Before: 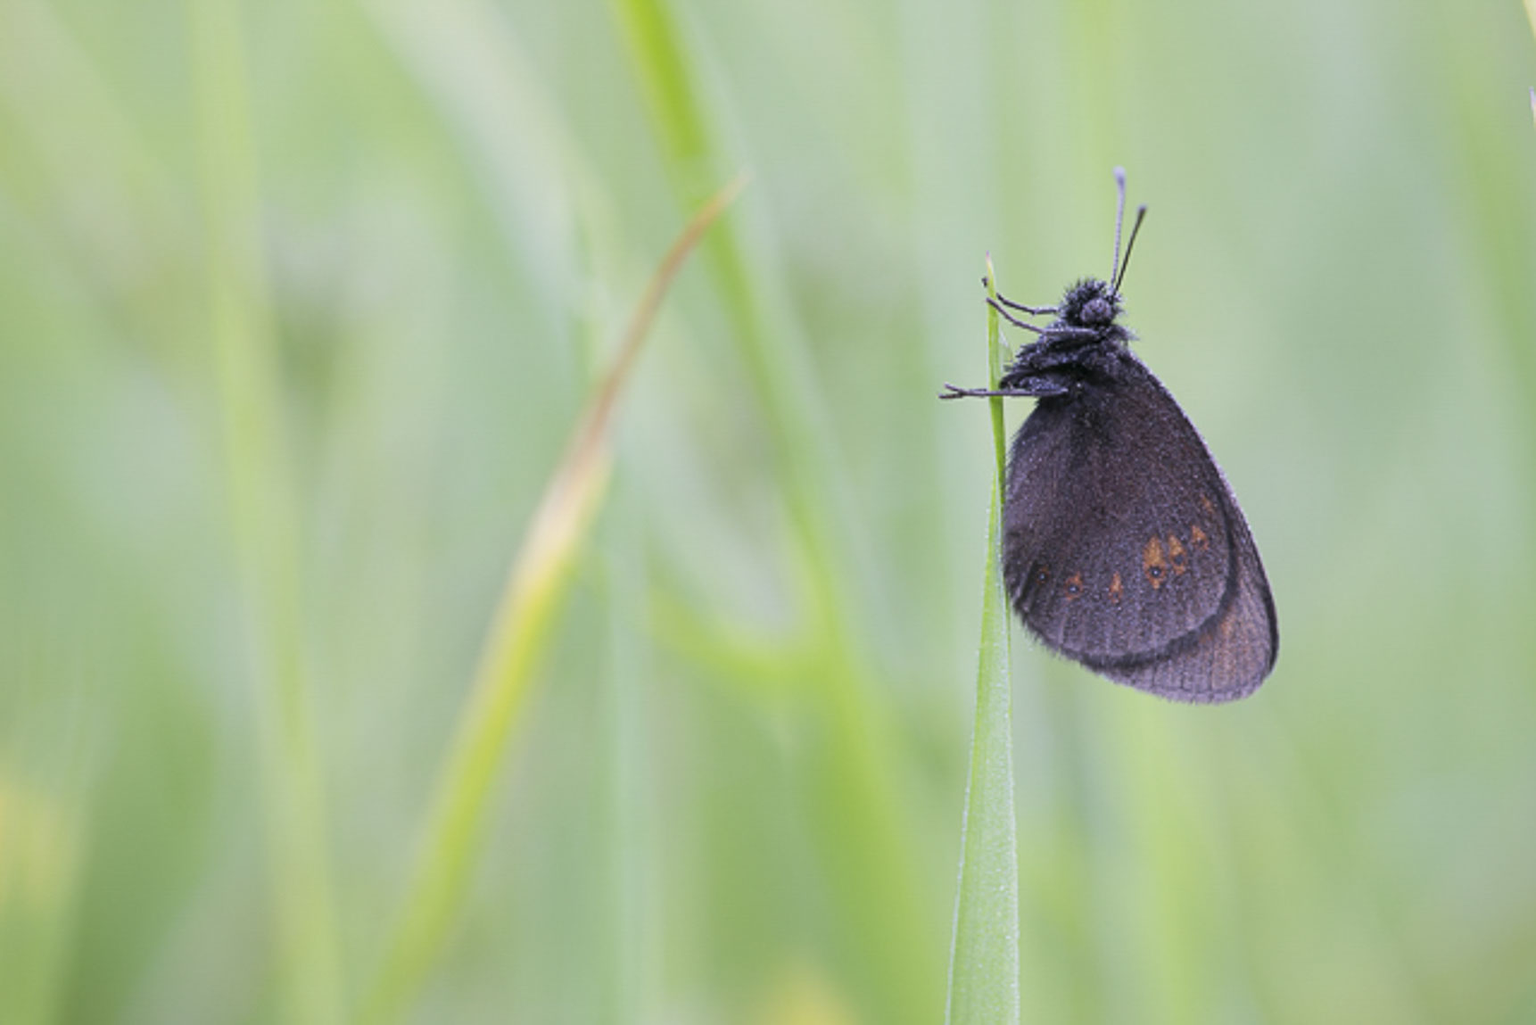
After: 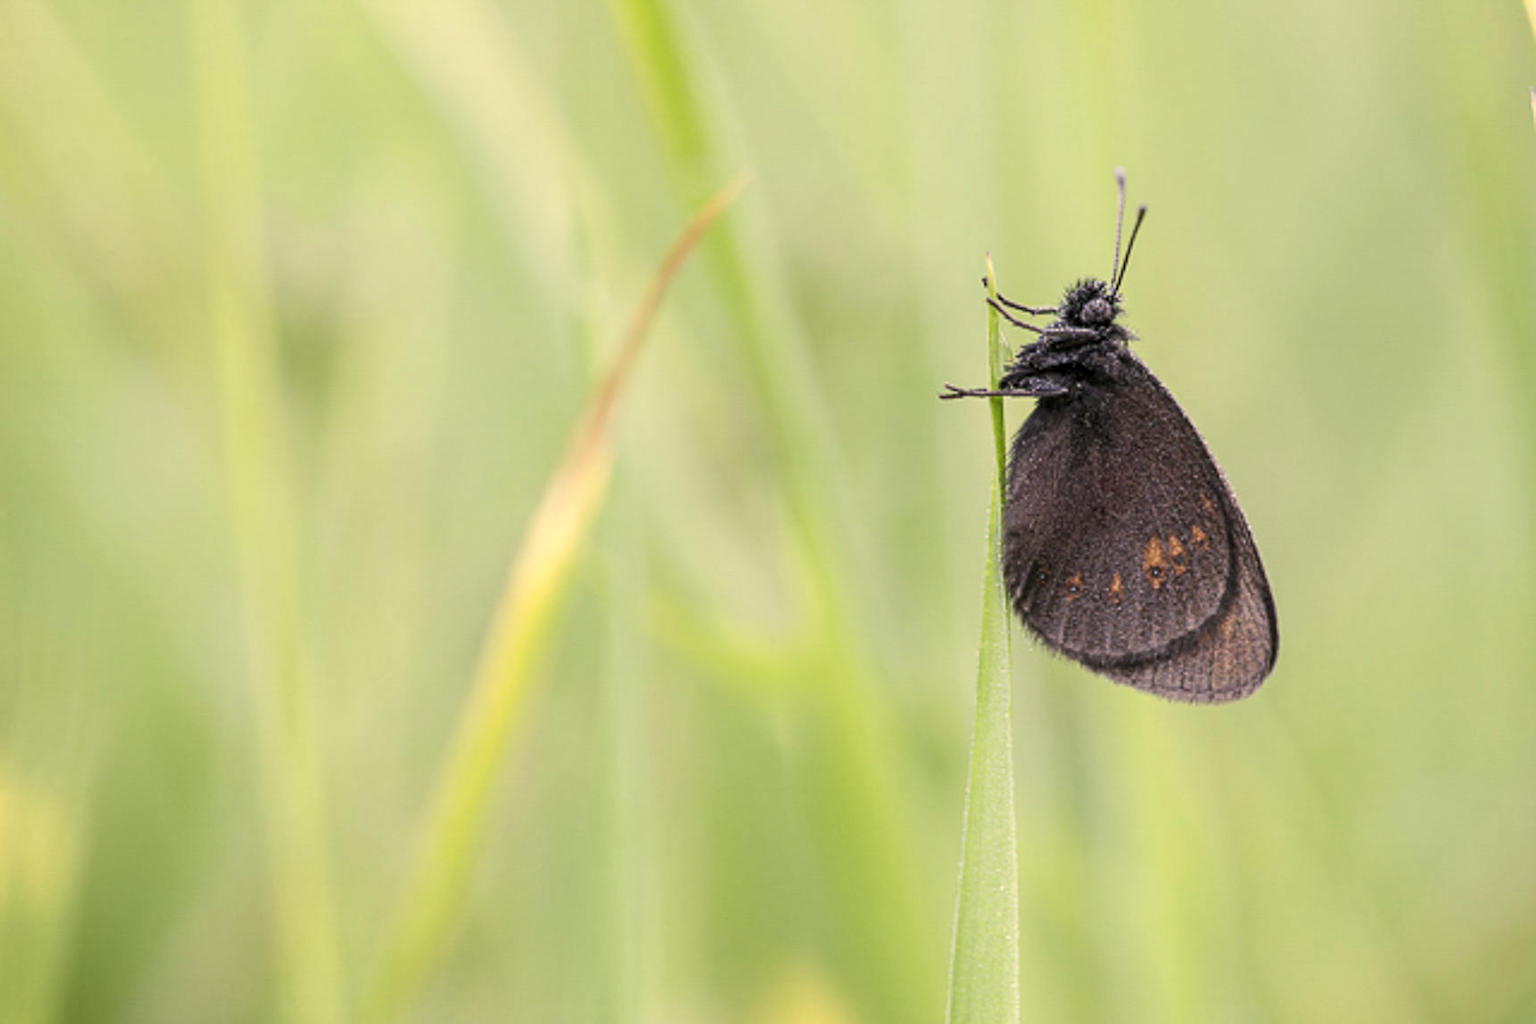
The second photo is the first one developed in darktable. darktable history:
white balance: red 1.08, blue 0.791
shadows and highlights: shadows 0, highlights 40
local contrast: highlights 61%, detail 143%, midtone range 0.428
